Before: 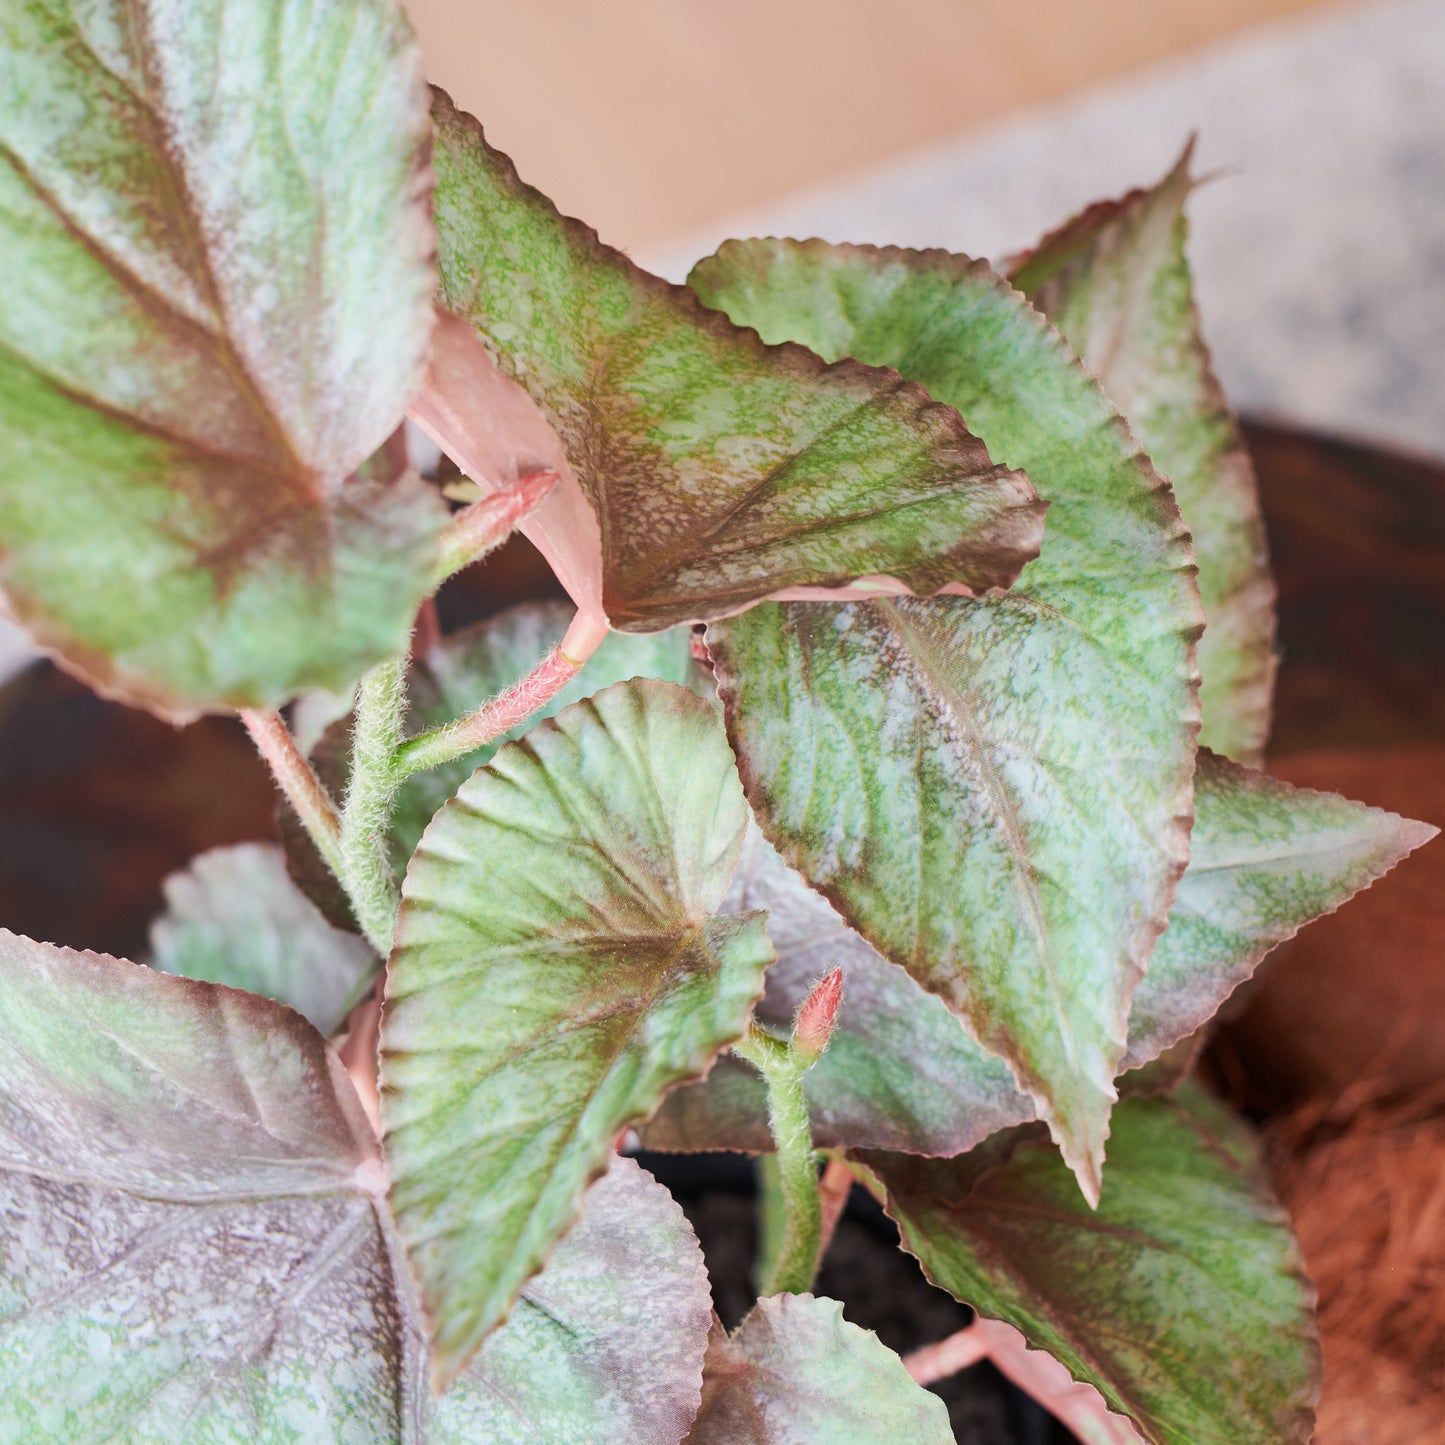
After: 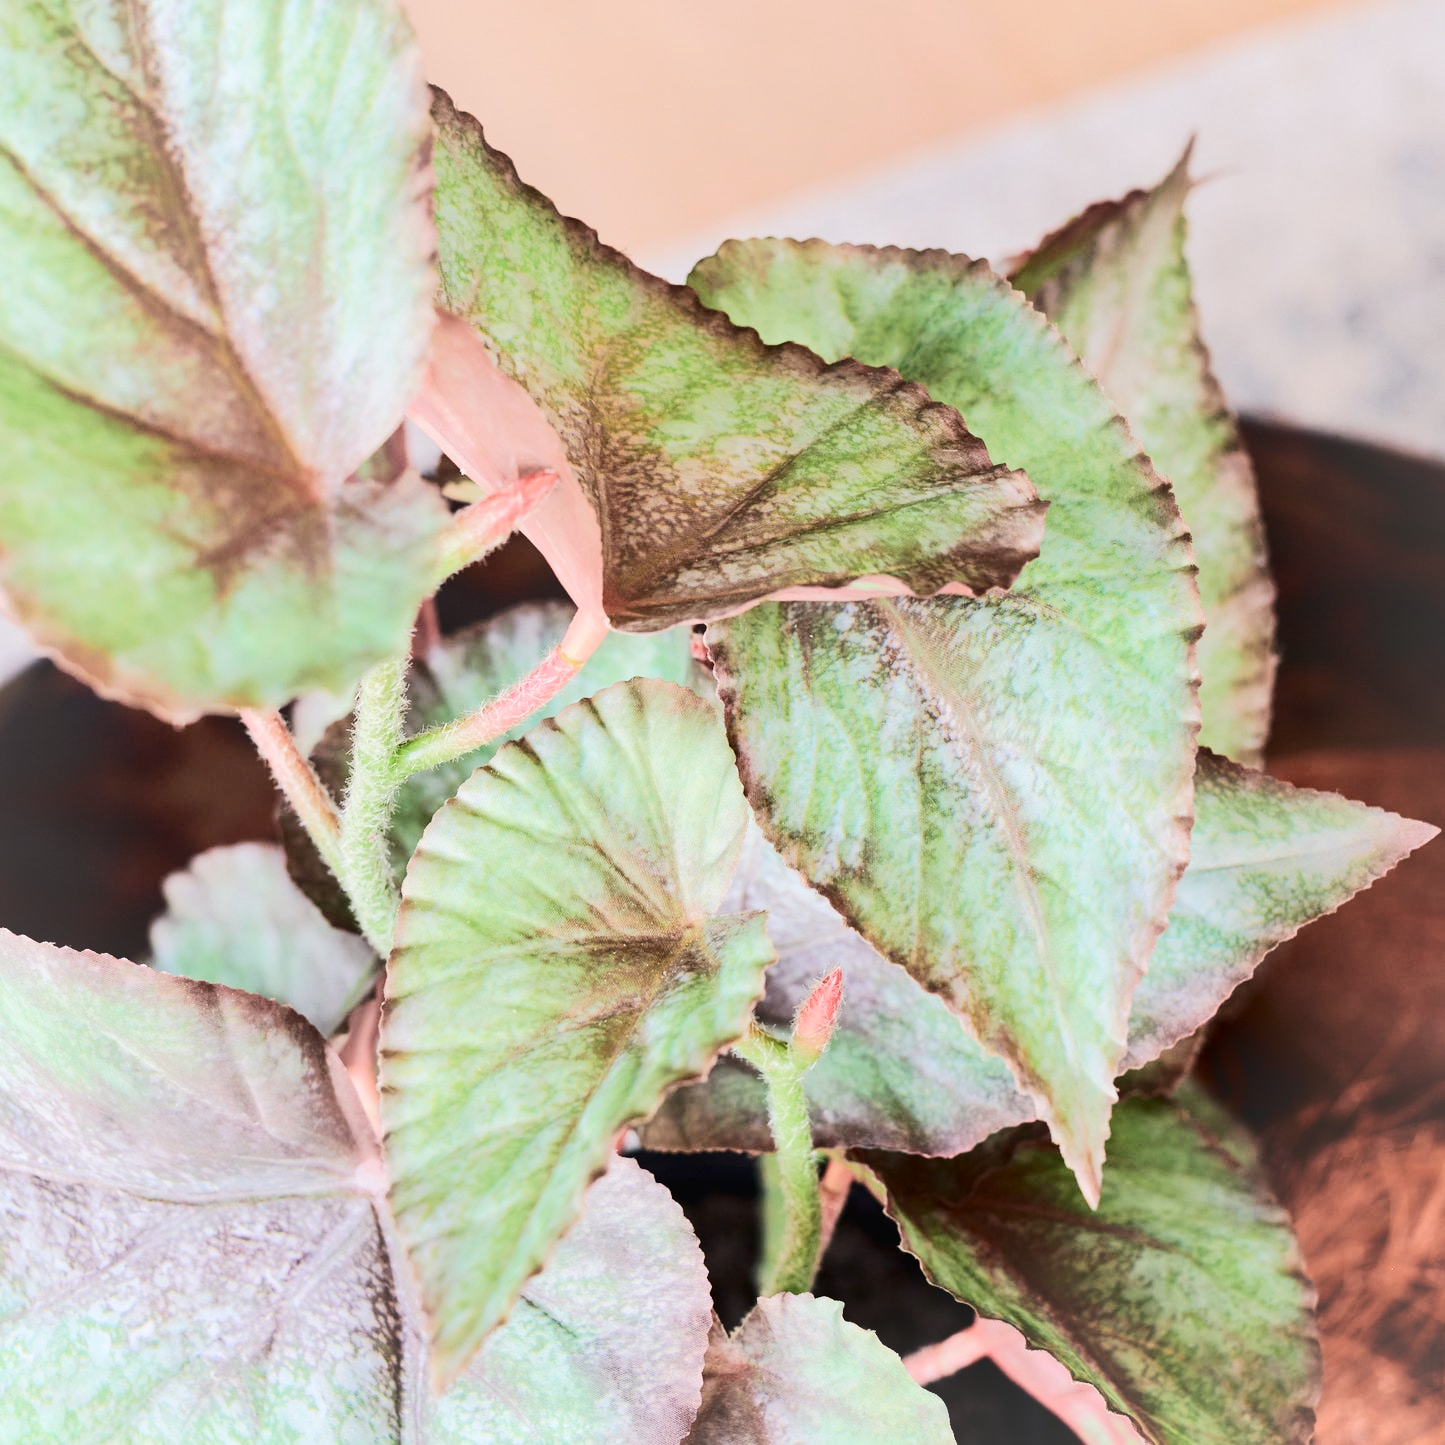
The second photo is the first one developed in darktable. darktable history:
vignetting: brightness 0.06, saturation -0.002
tone curve: curves: ch0 [(0, 0) (0.003, 0.017) (0.011, 0.017) (0.025, 0.017) (0.044, 0.019) (0.069, 0.03) (0.1, 0.046) (0.136, 0.066) (0.177, 0.104) (0.224, 0.151) (0.277, 0.231) (0.335, 0.321) (0.399, 0.454) (0.468, 0.567) (0.543, 0.674) (0.623, 0.763) (0.709, 0.82) (0.801, 0.872) (0.898, 0.934) (1, 1)], color space Lab, independent channels, preserve colors none
